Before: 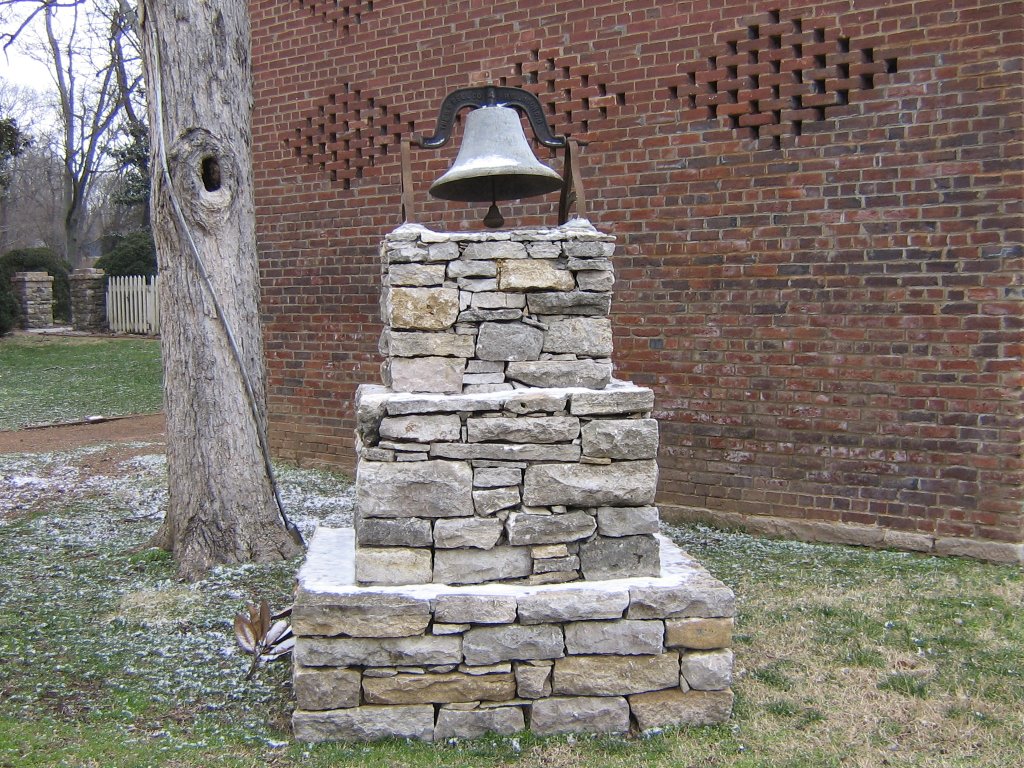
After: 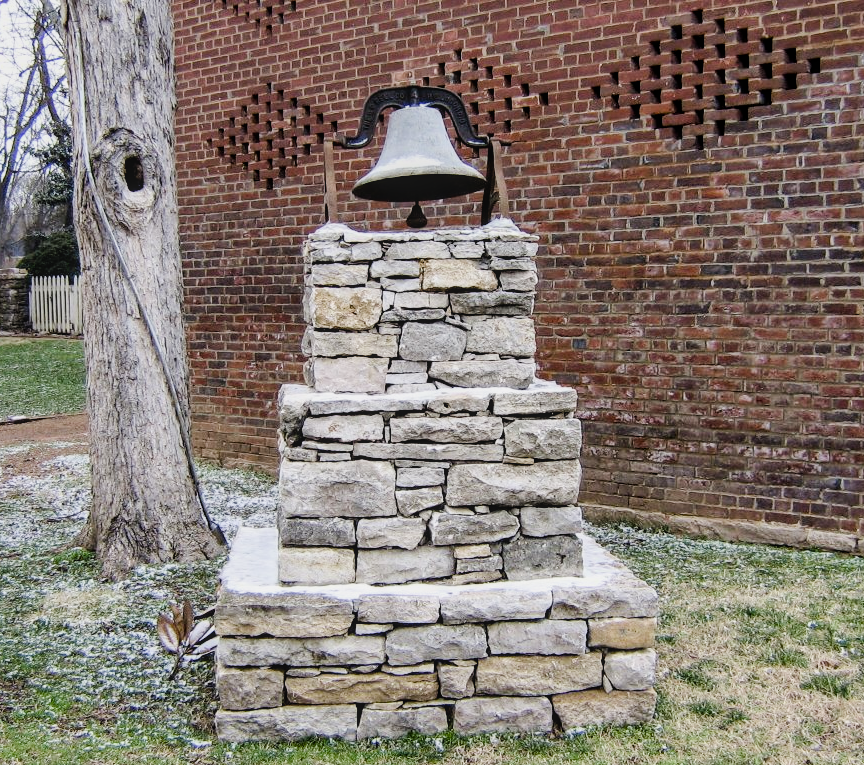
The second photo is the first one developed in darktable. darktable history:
exposure: black level correction 0.009, exposure 0.119 EV, compensate highlight preservation false
color balance rgb: shadows lift › luminance -20%, power › hue 72.24°, highlights gain › luminance 15%, global offset › hue 171.6°, perceptual saturation grading › highlights -30%, perceptual saturation grading › shadows 20%, global vibrance 30%, contrast 10%
local contrast: detail 110%
tone equalizer: -8 EV -0.417 EV, -7 EV -0.389 EV, -6 EV -0.333 EV, -5 EV -0.222 EV, -3 EV 0.222 EV, -2 EV 0.333 EV, -1 EV 0.389 EV, +0 EV 0.417 EV, edges refinement/feathering 500, mask exposure compensation -1.25 EV, preserve details no
crop: left 7.598%, right 7.873%
filmic rgb: black relative exposure -7.65 EV, white relative exposure 4.56 EV, hardness 3.61
shadows and highlights: shadows 37.27, highlights -28.18, soften with gaussian
